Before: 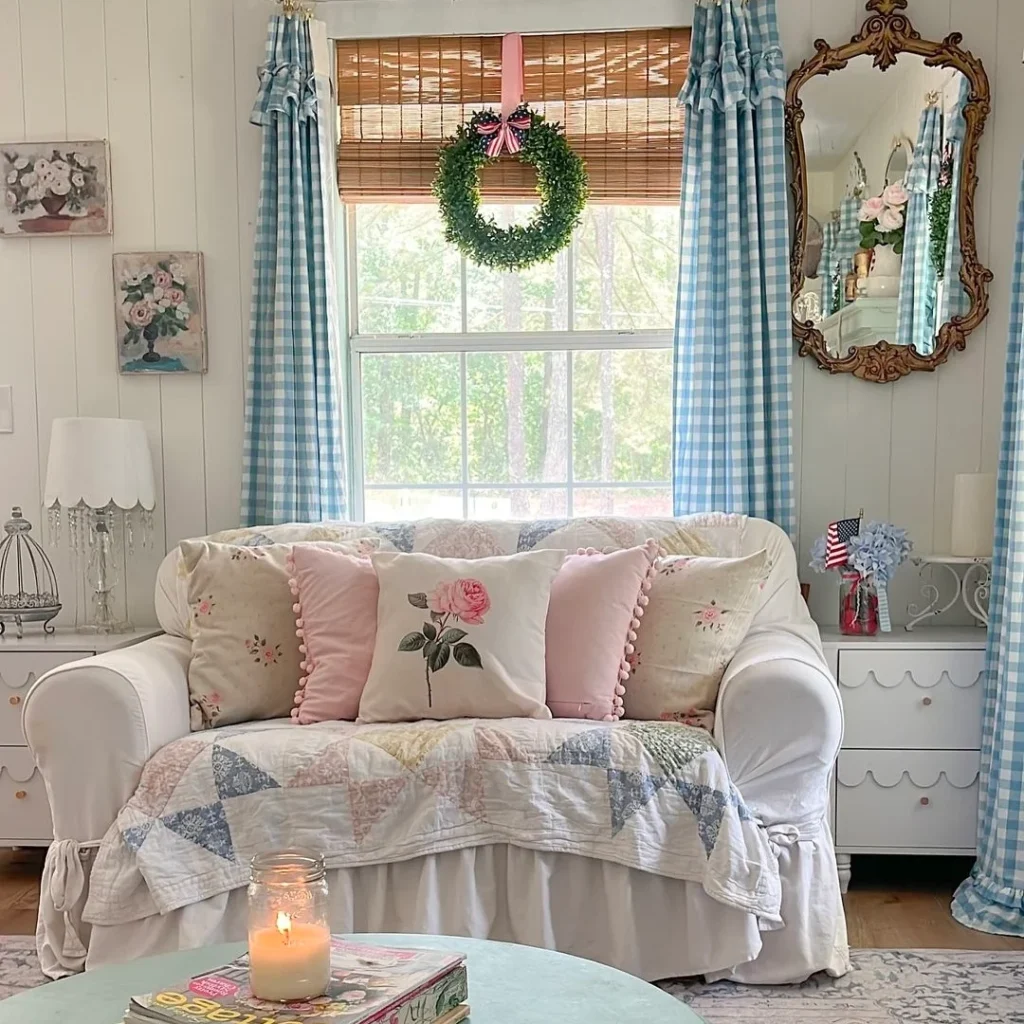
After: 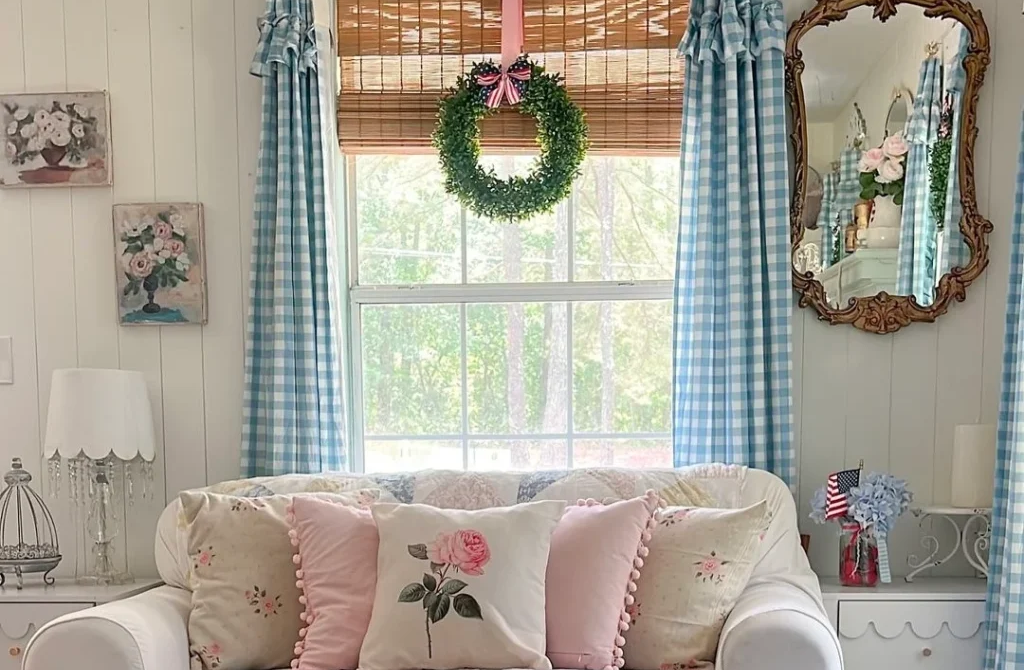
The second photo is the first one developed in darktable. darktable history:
crop and rotate: top 4.822%, bottom 29.67%
